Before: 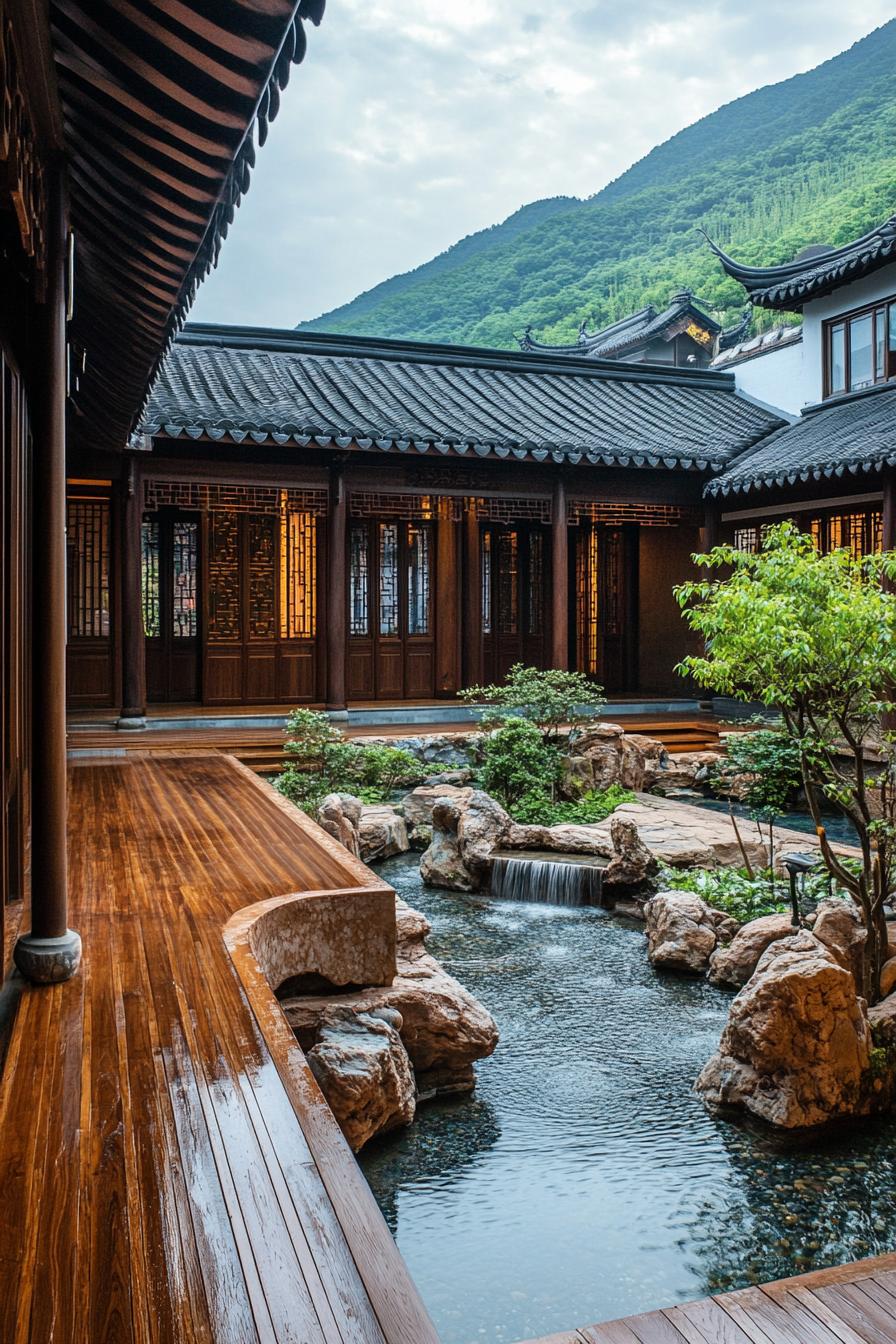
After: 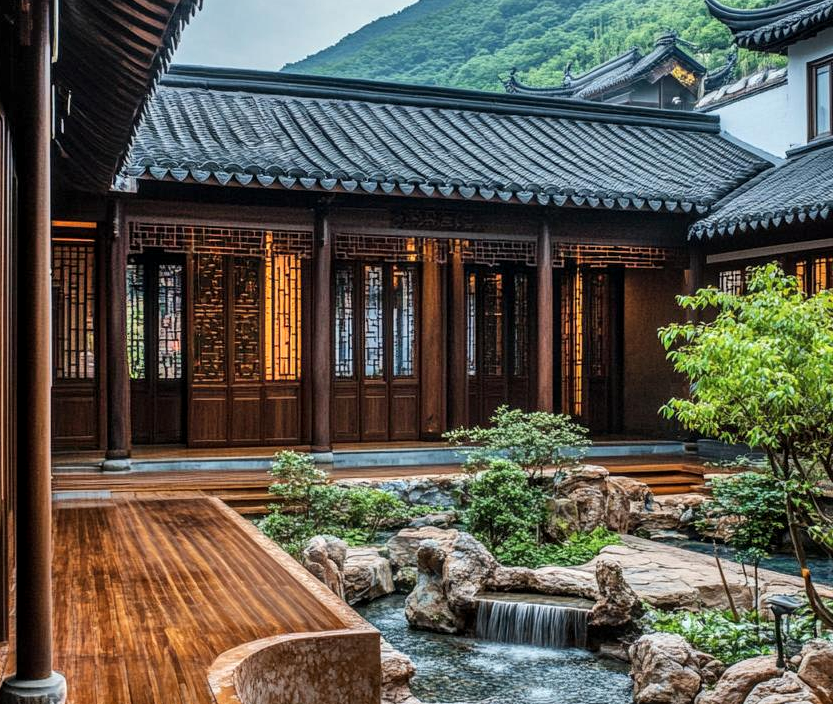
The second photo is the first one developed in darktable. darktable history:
shadows and highlights: low approximation 0.01, soften with gaussian
crop: left 1.781%, top 19.248%, right 5.232%, bottom 28.32%
local contrast: on, module defaults
